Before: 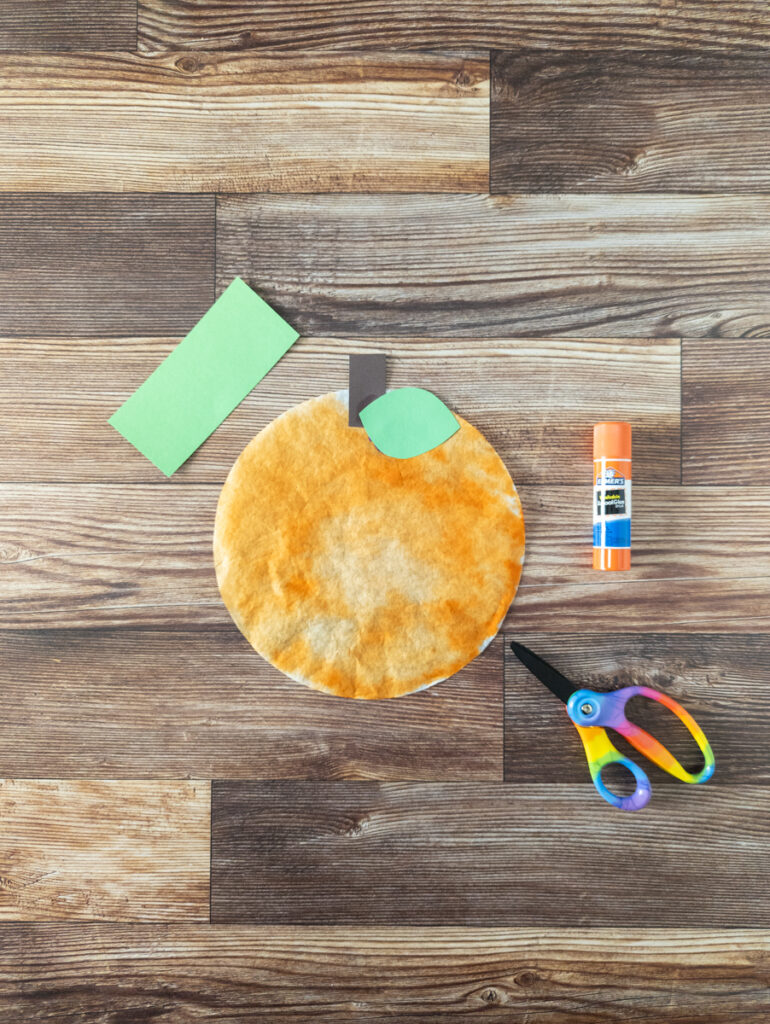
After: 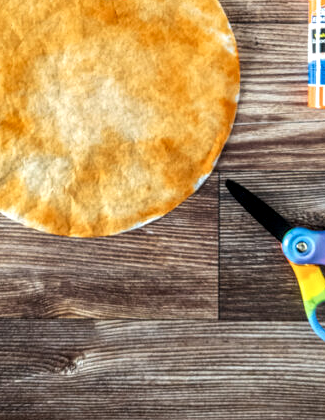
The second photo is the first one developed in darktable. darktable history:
crop: left 37.064%, top 45.185%, right 20.707%, bottom 13.753%
local contrast: detail 160%
